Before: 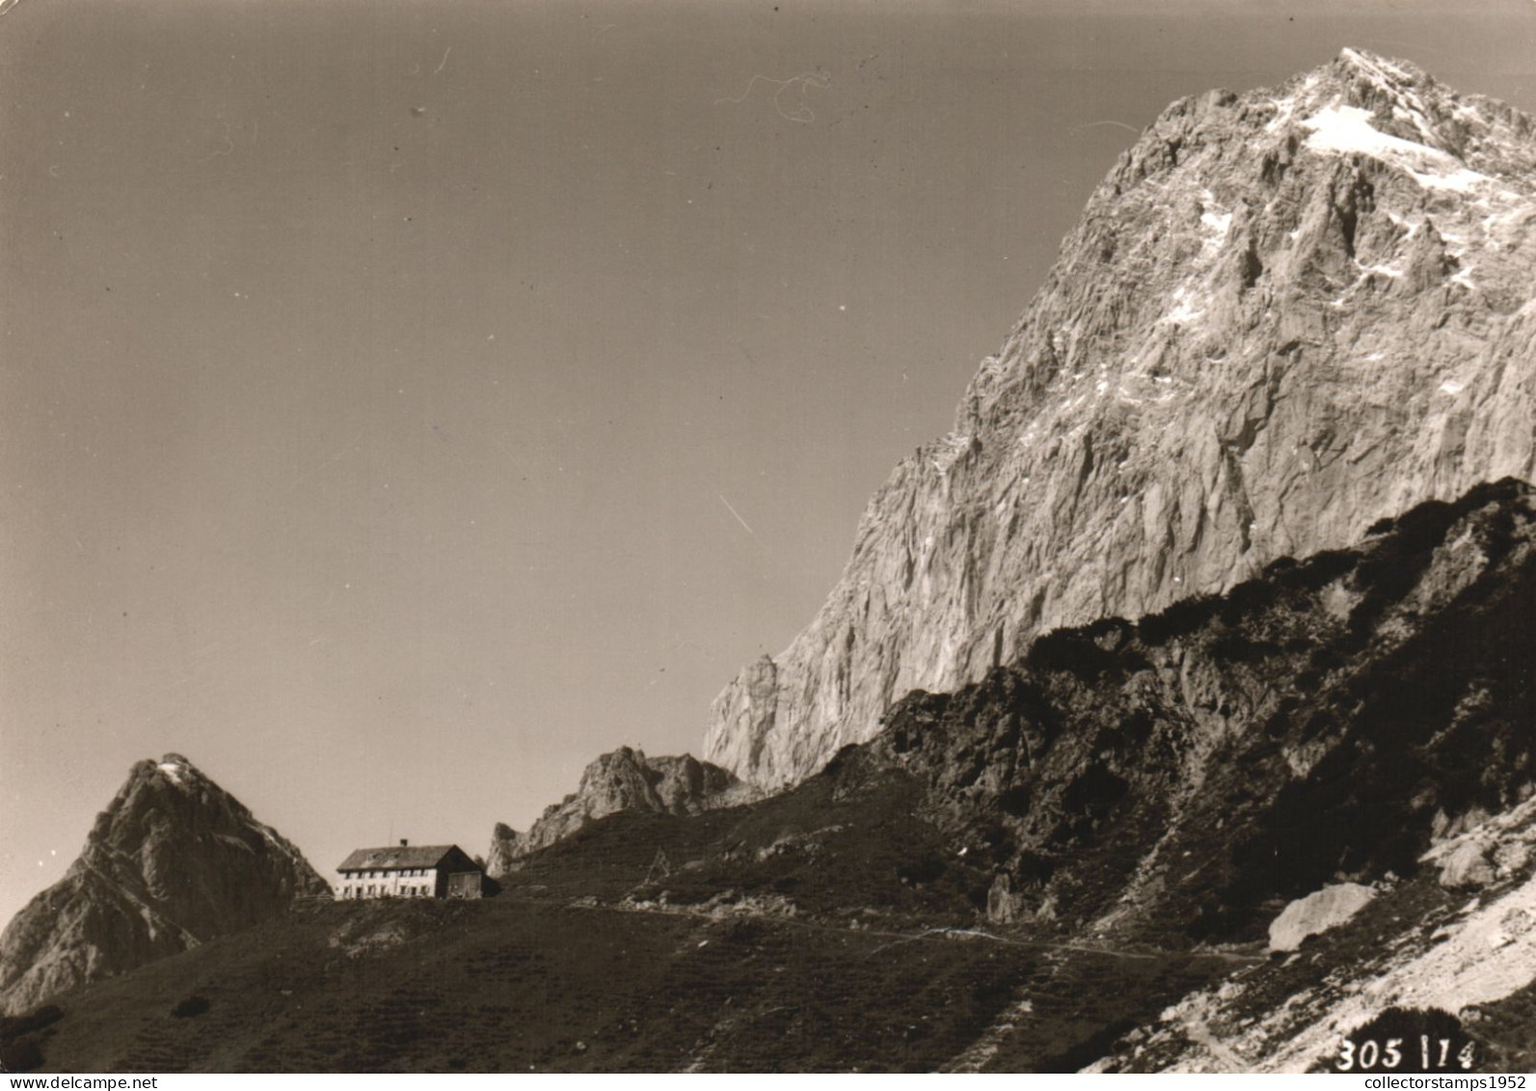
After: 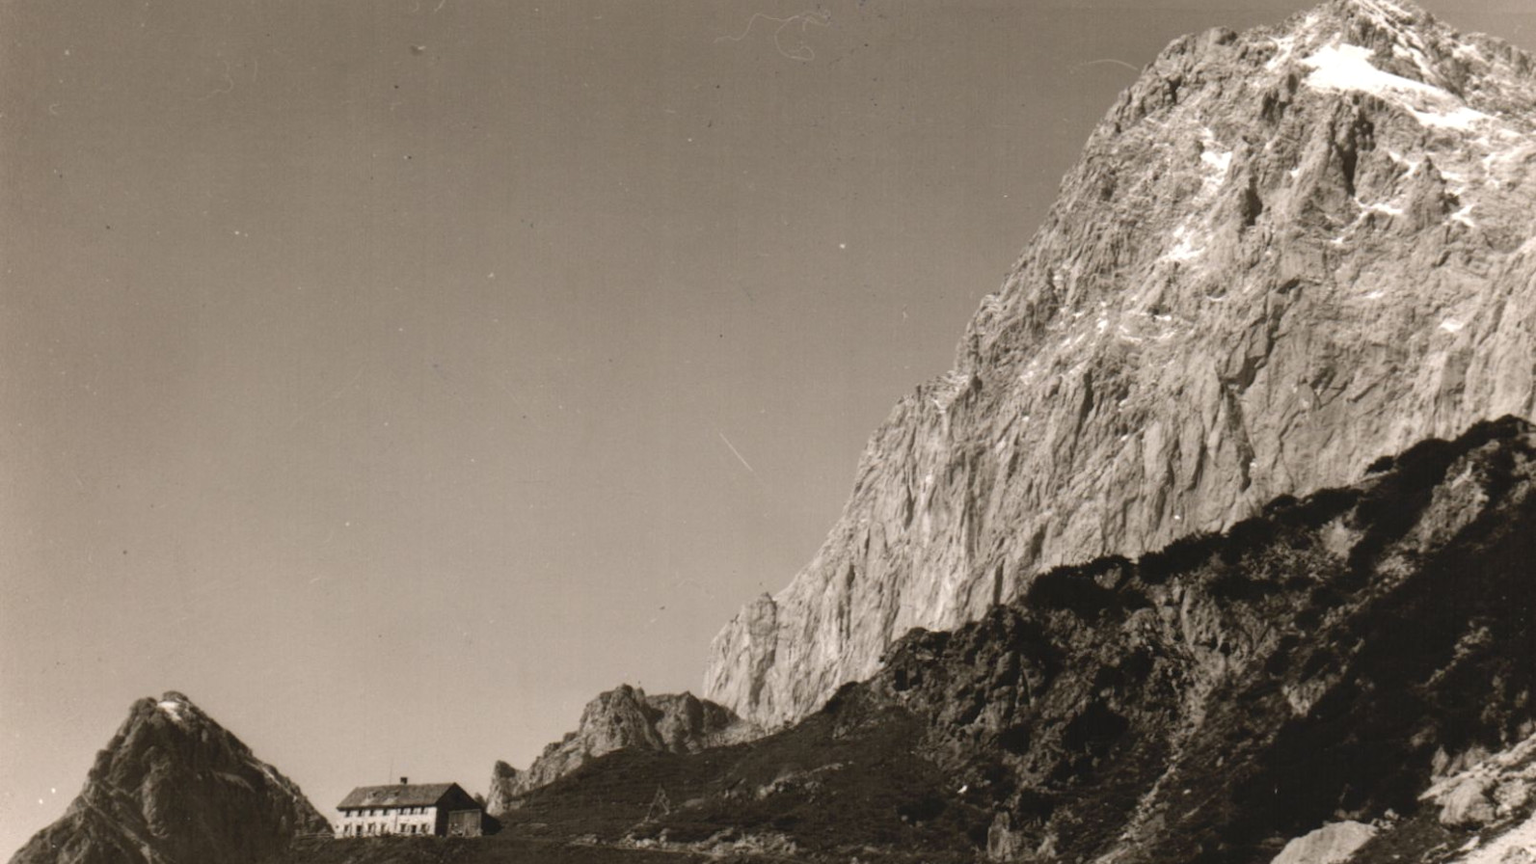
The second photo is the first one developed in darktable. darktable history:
tone equalizer: edges refinement/feathering 500, mask exposure compensation -1.57 EV, preserve details no
crop and rotate: top 5.664%, bottom 14.98%
